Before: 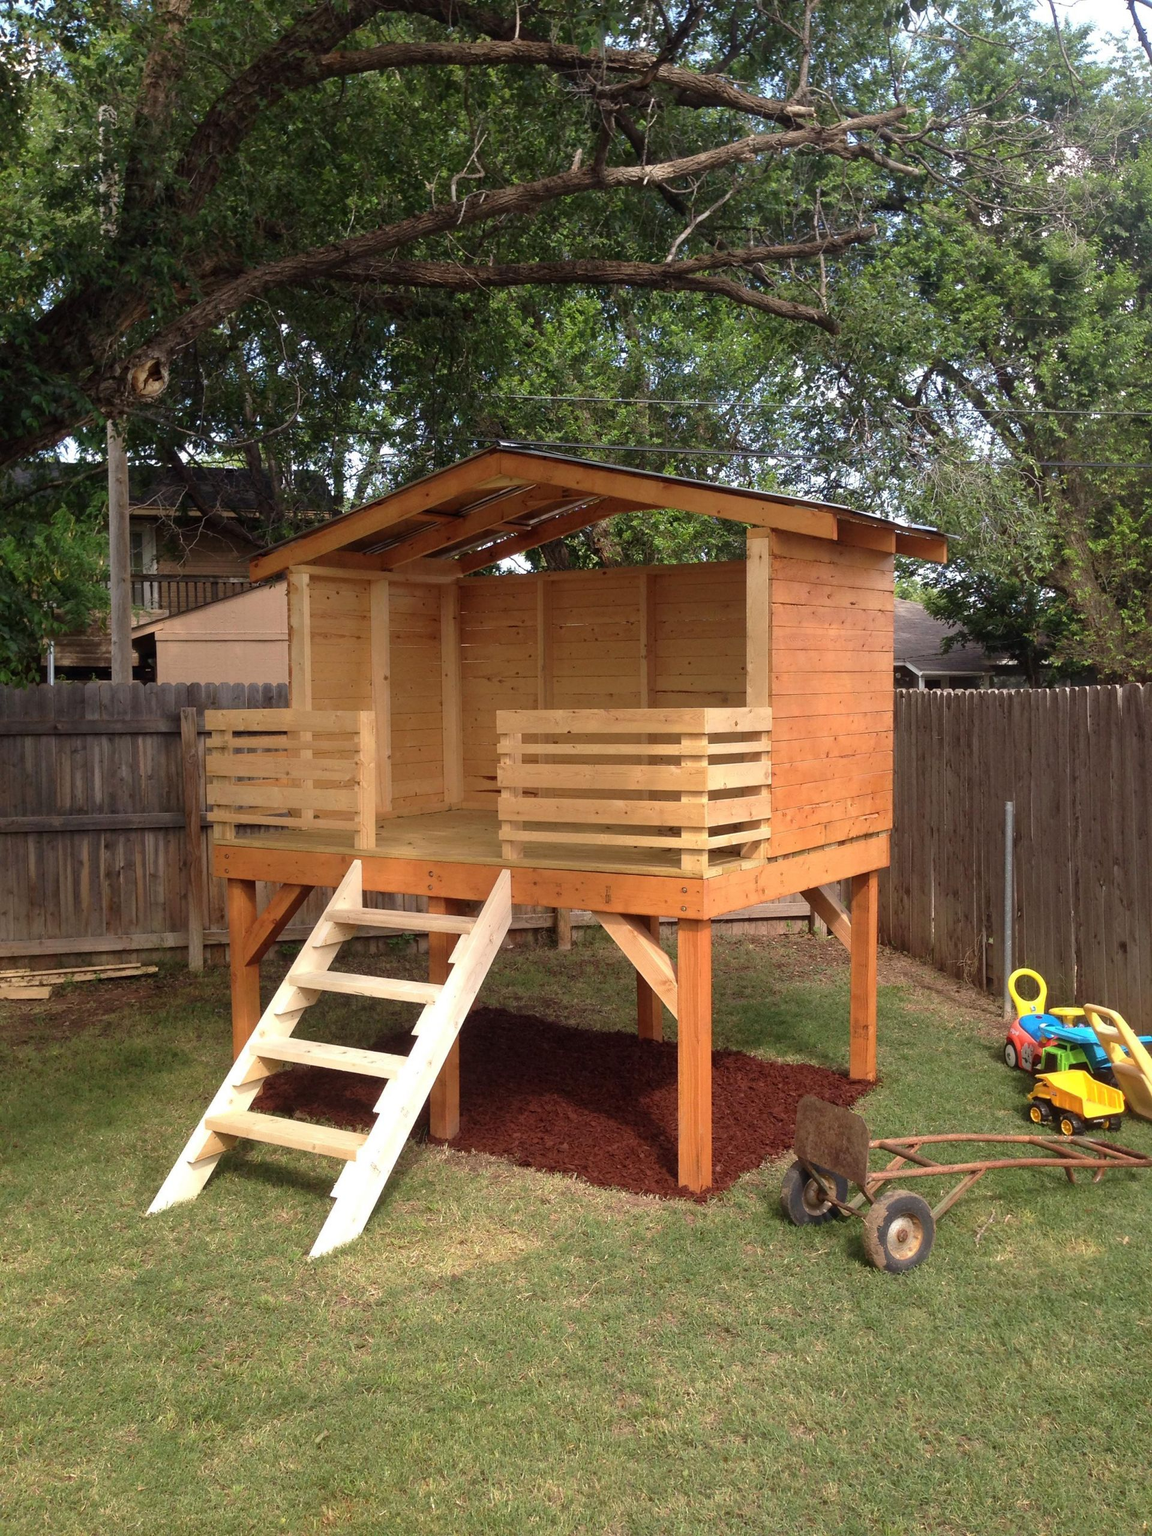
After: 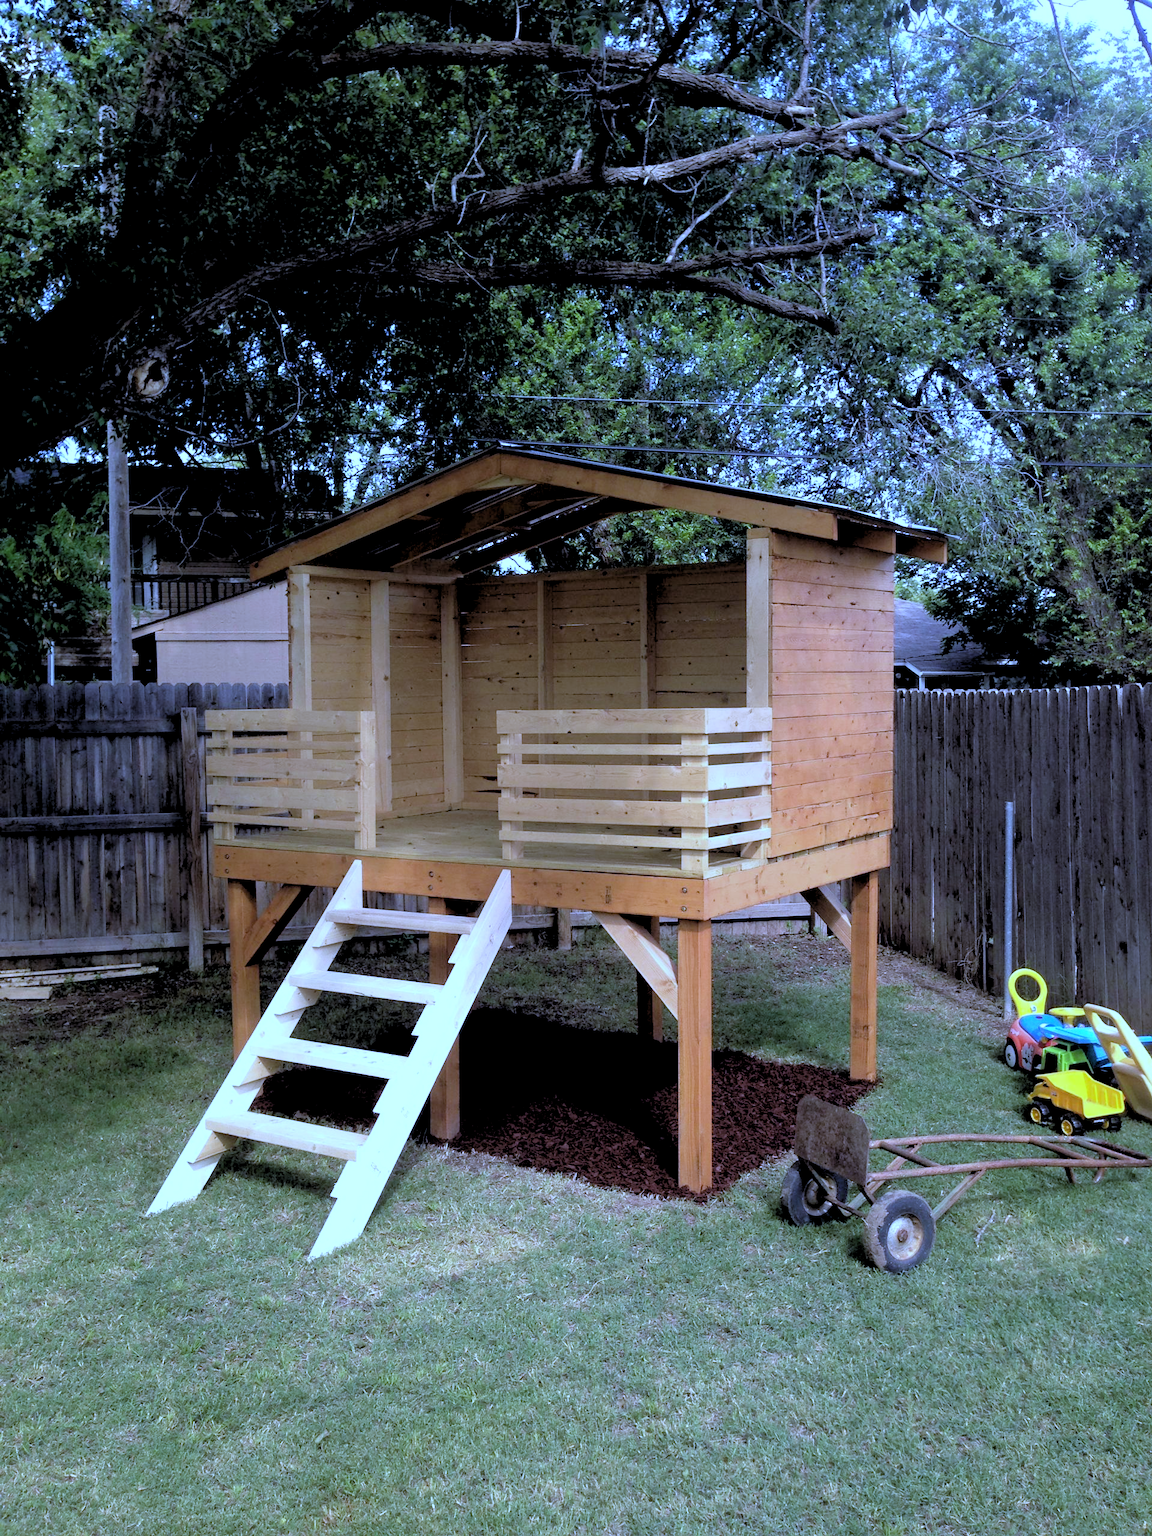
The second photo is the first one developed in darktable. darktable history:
white balance: red 0.766, blue 1.537
rgb levels: levels [[0.029, 0.461, 0.922], [0, 0.5, 1], [0, 0.5, 1]]
color balance: contrast fulcrum 17.78%
